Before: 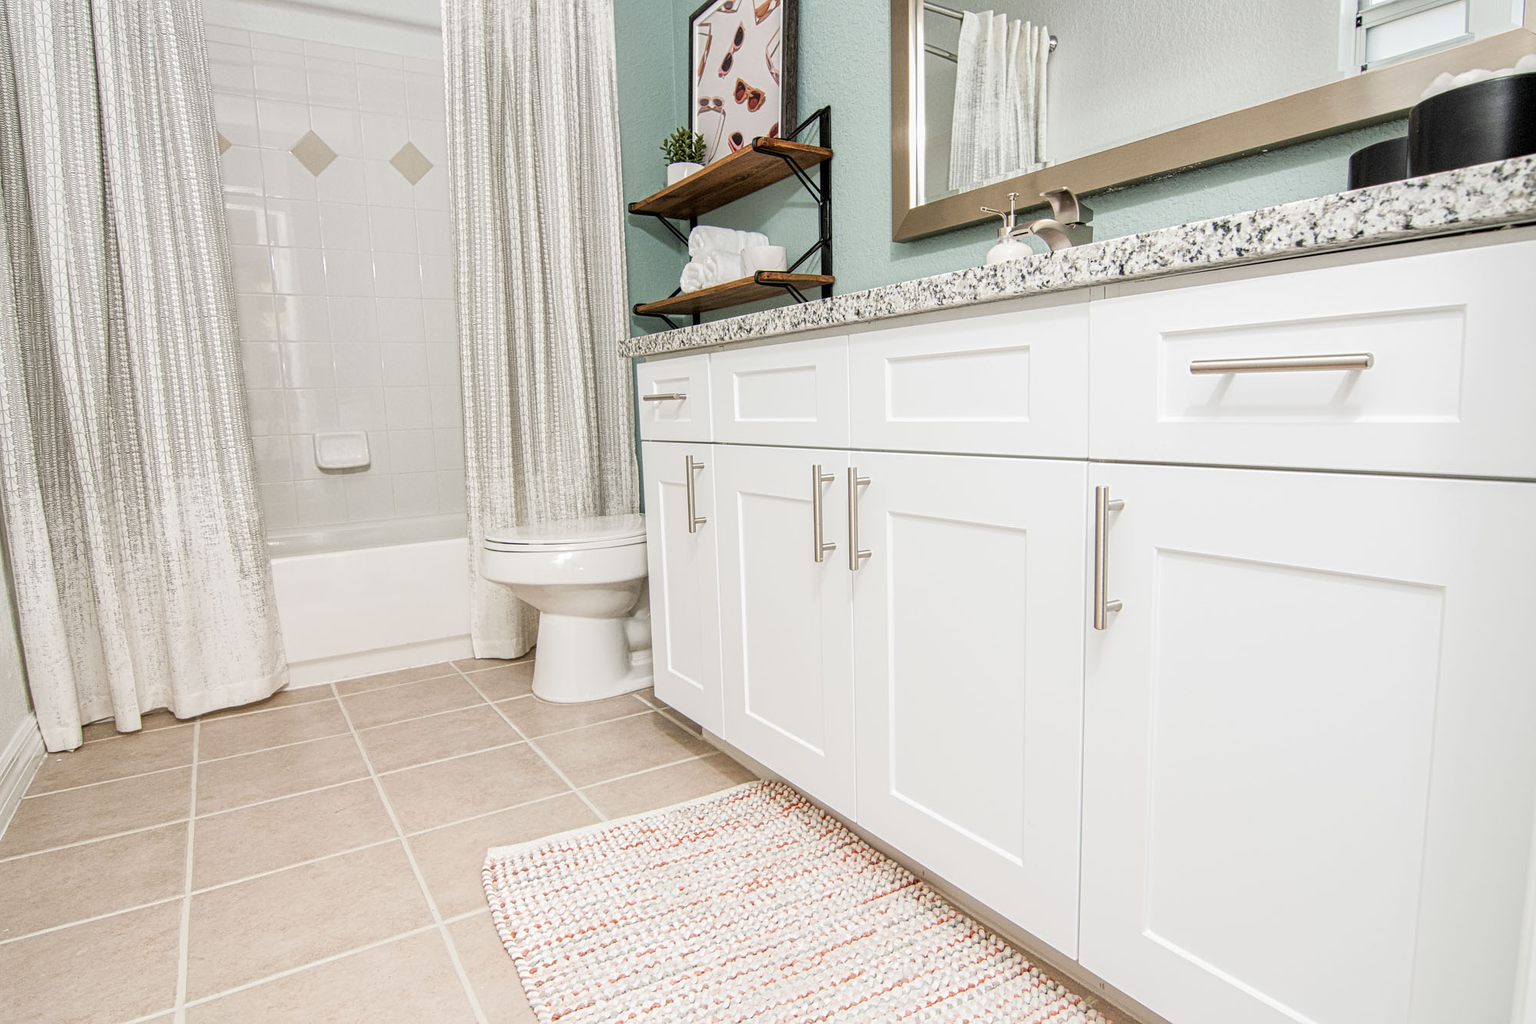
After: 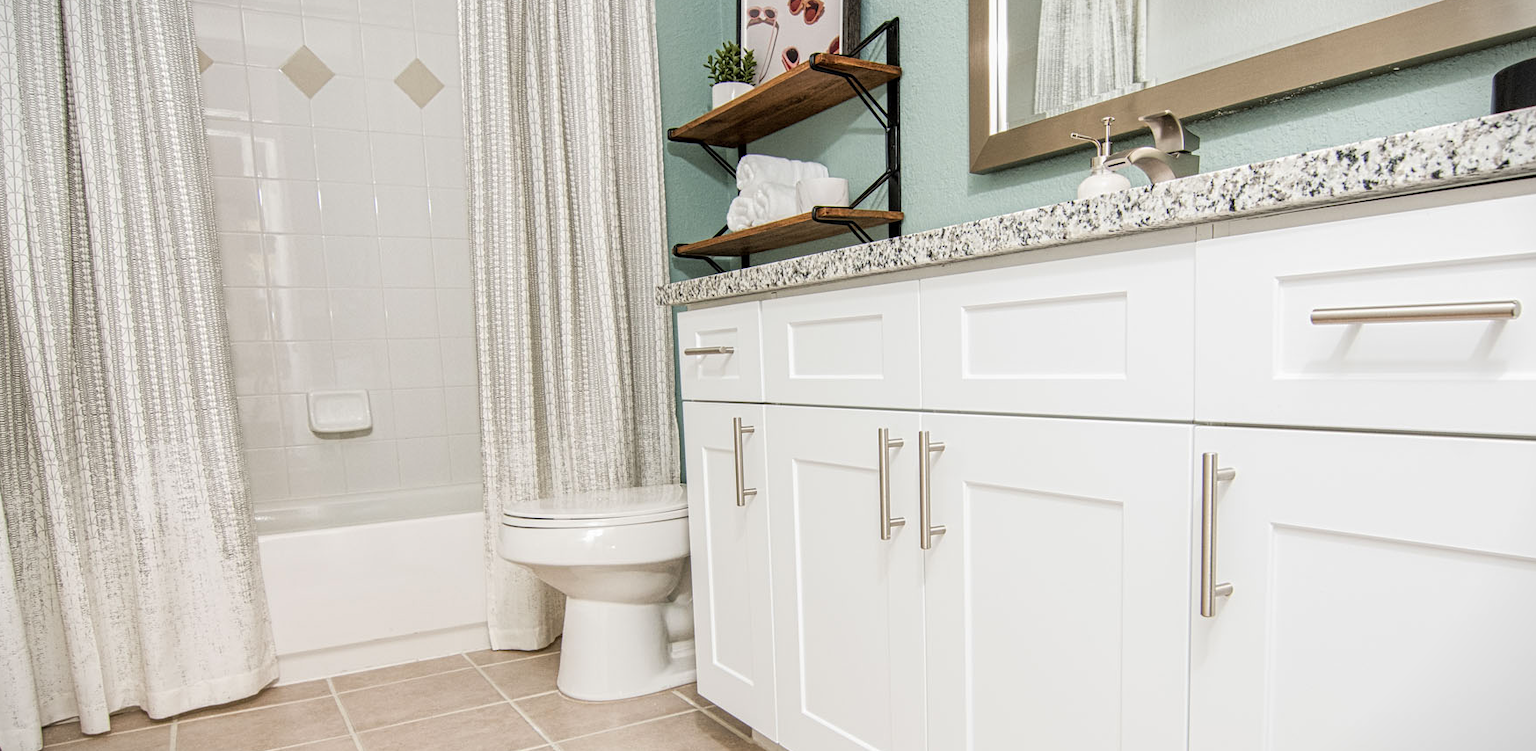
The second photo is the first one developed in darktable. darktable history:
vignetting: fall-off start 99.88%, brightness -0.419, saturation -0.294, width/height ratio 1.31
velvia: strength 6.19%
crop: left 2.978%, top 8.926%, right 9.648%, bottom 26.905%
